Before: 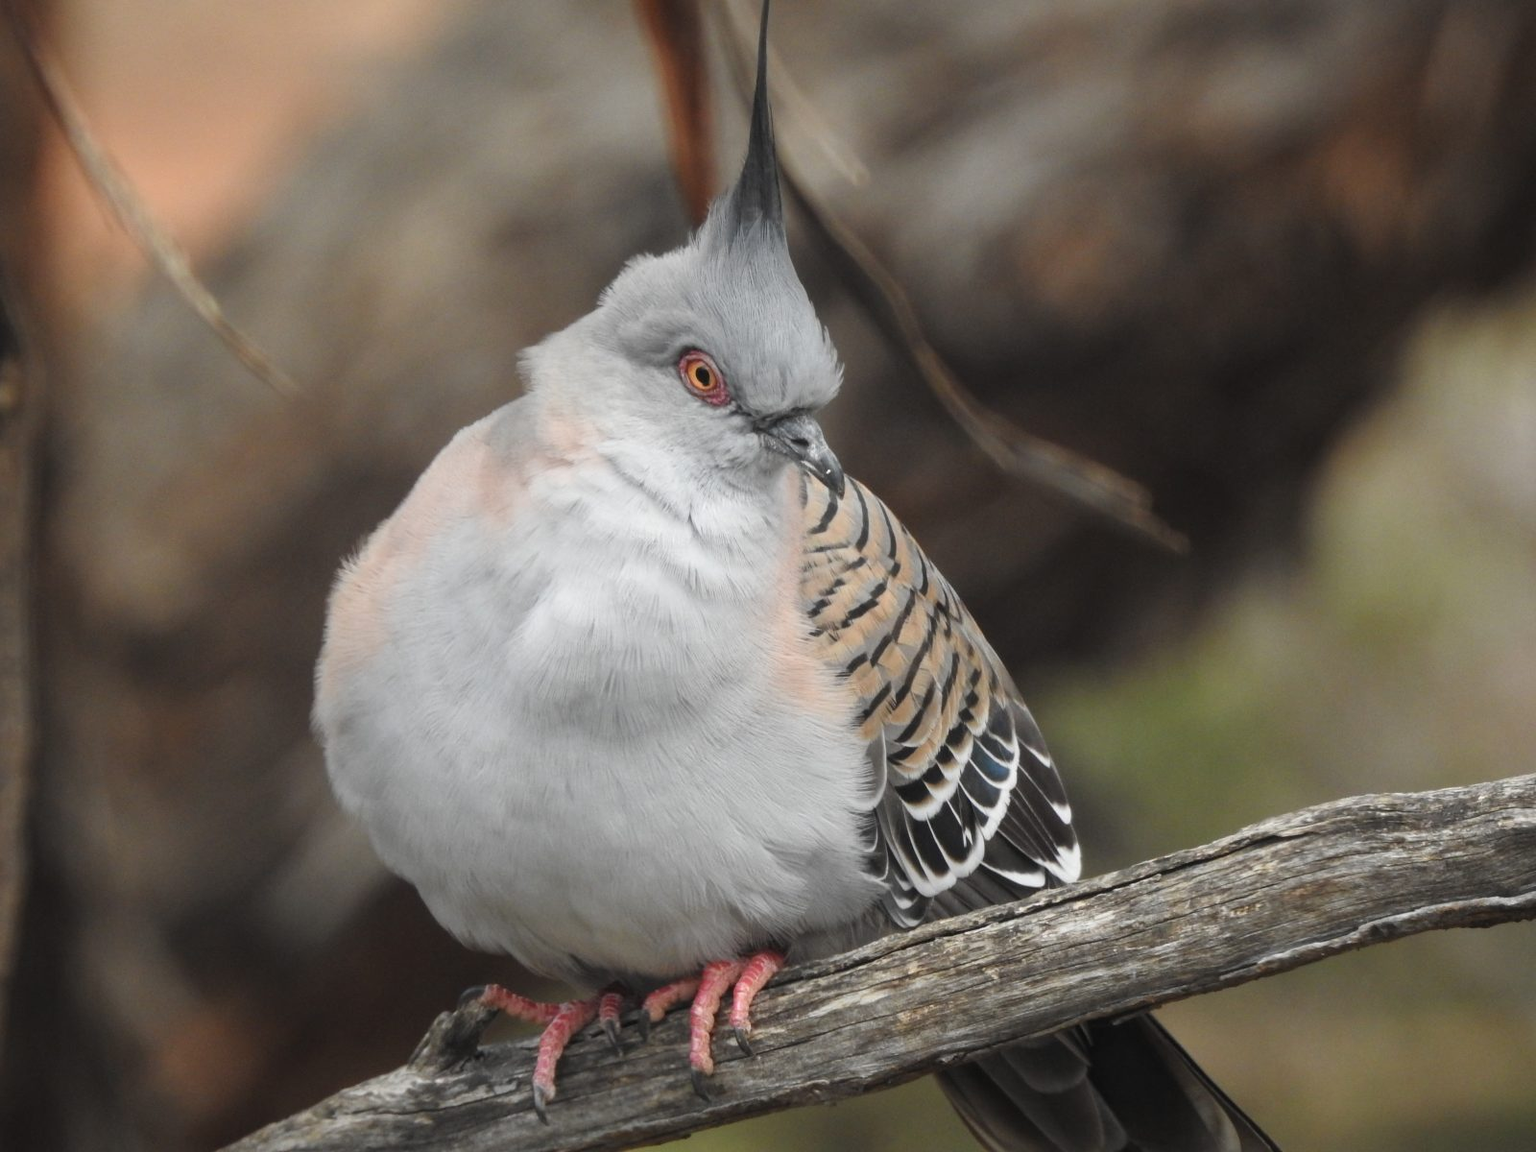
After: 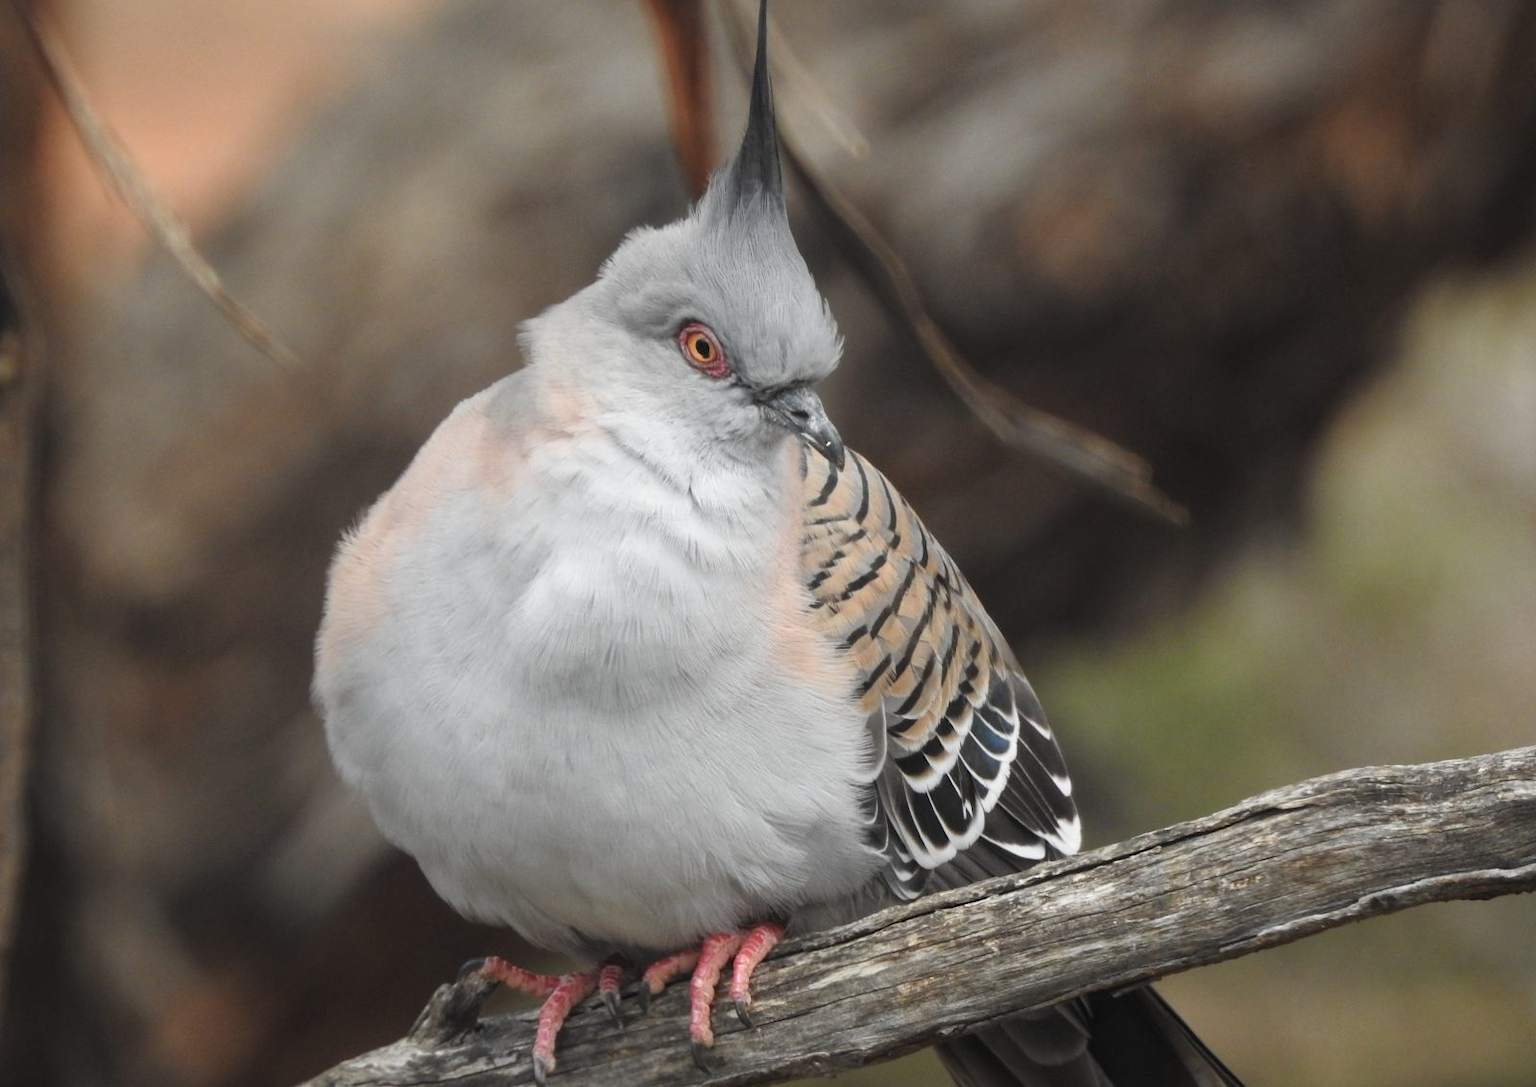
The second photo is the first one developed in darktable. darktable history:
crop and rotate: top 2.42%, bottom 3.112%
shadows and highlights: shadows 12.22, white point adjustment 1.3, highlights -1.63, soften with gaussian
tone equalizer: on, module defaults
